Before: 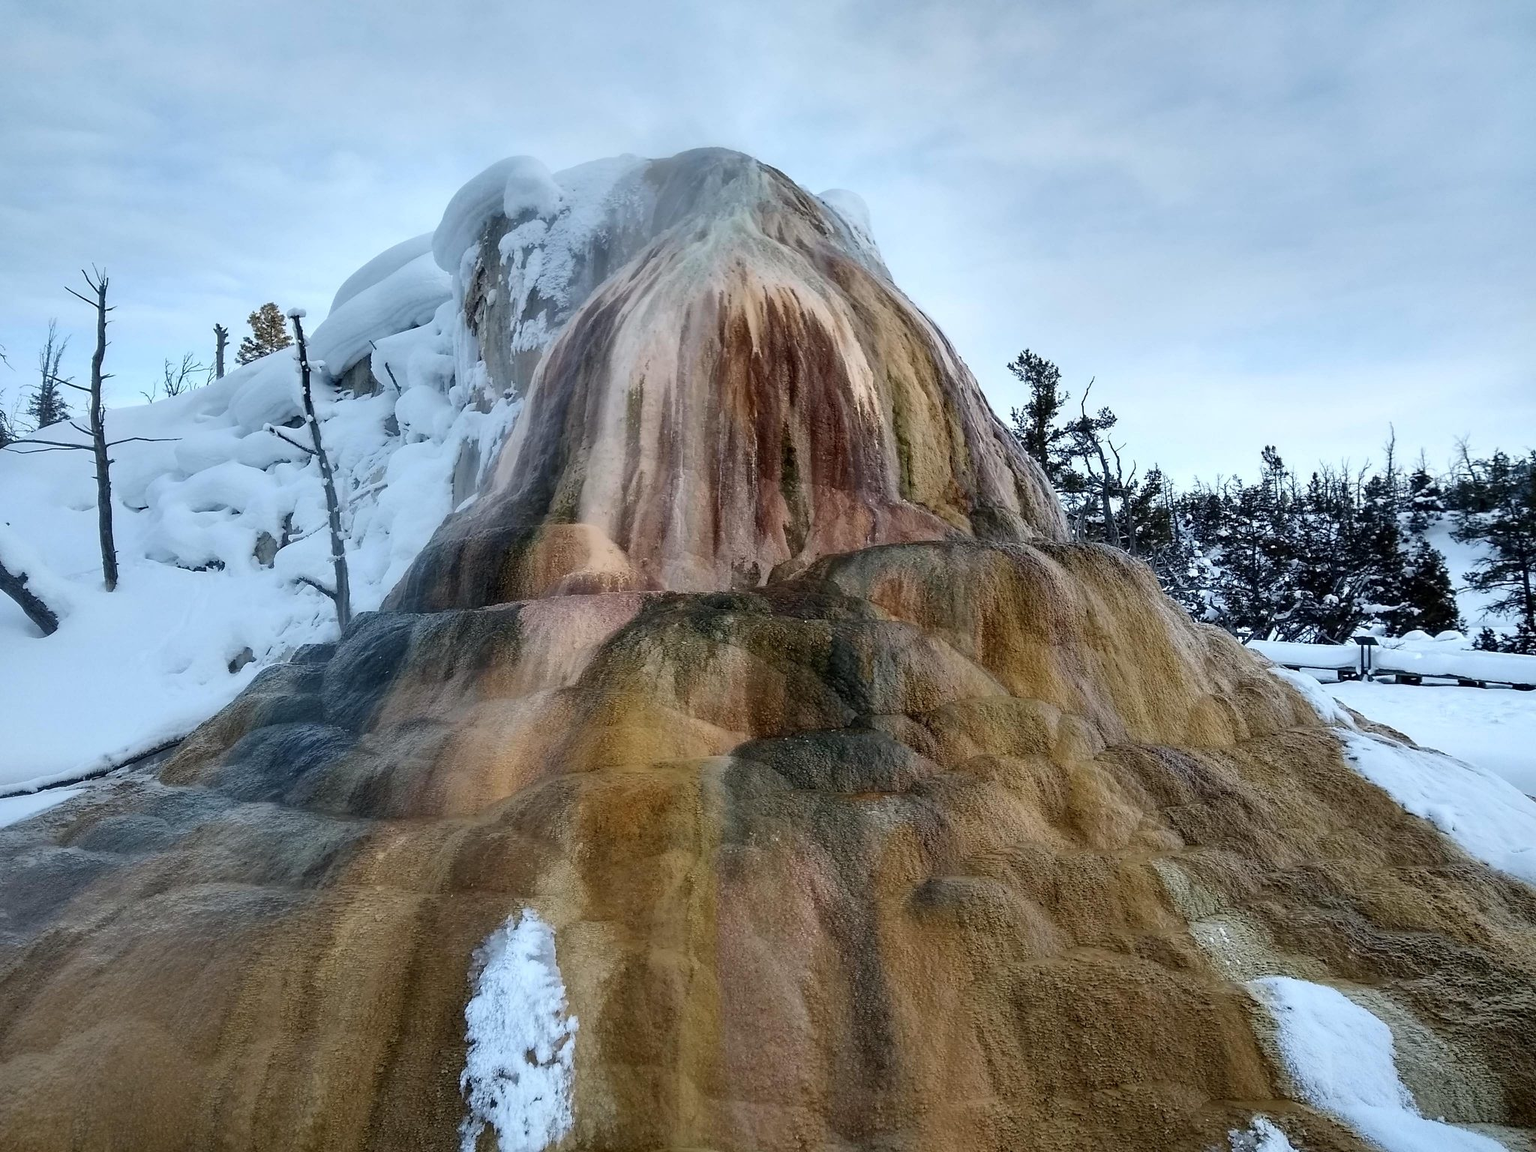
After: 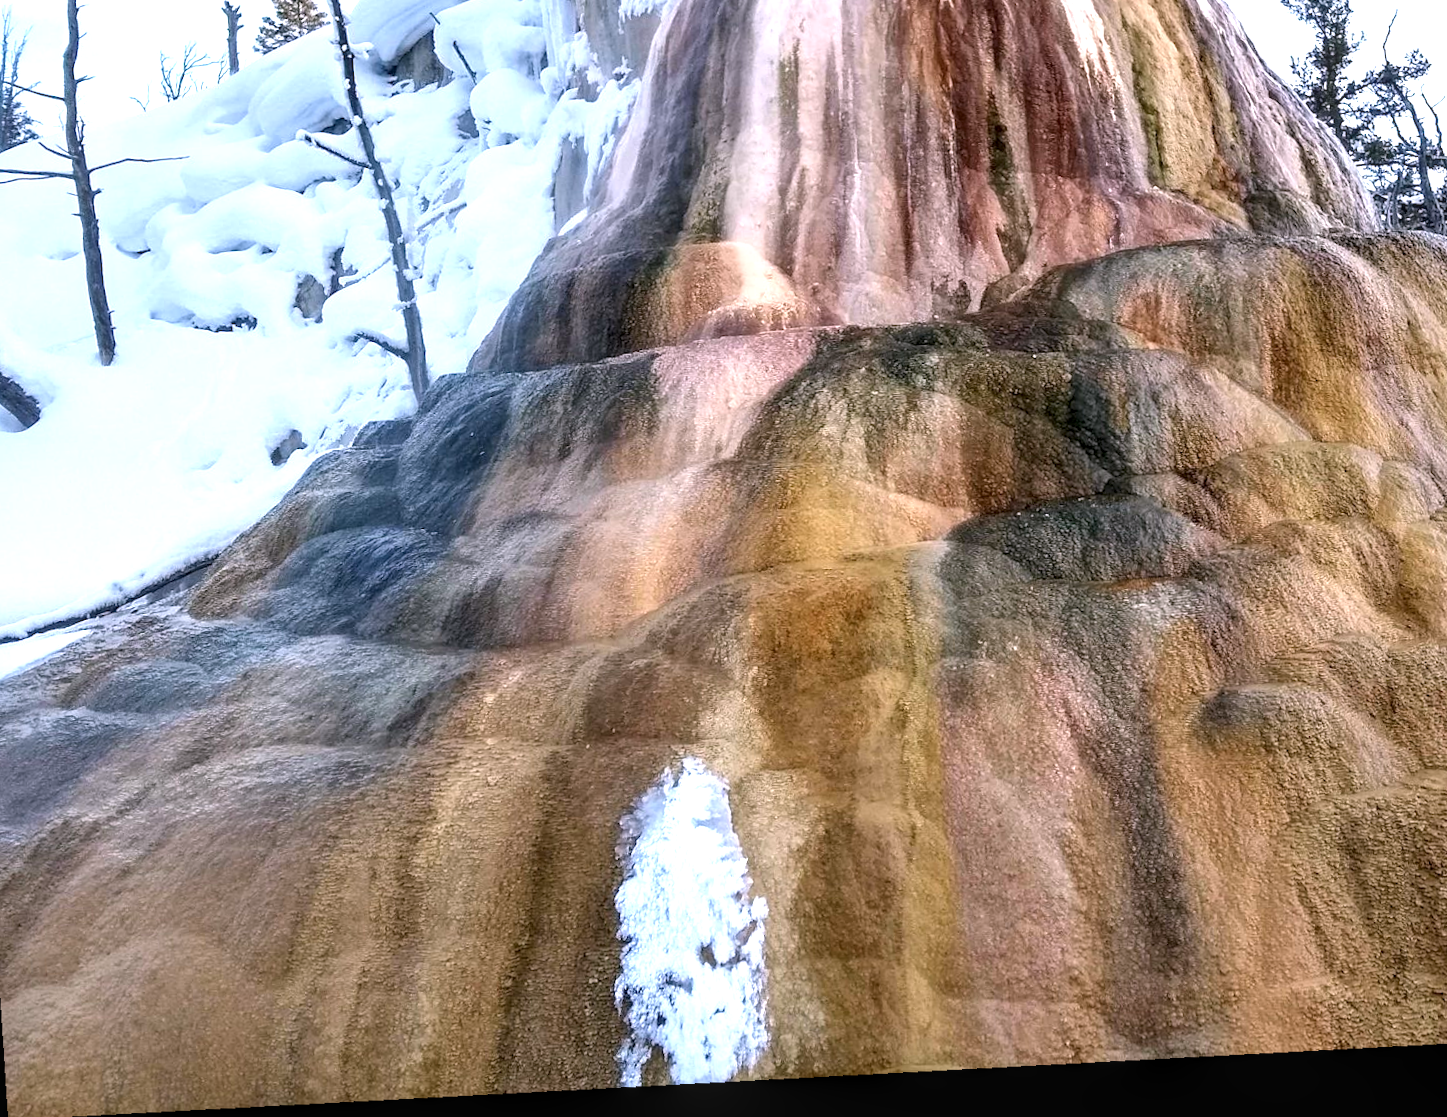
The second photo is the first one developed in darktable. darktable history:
crop and rotate: angle -0.82°, left 3.85%, top 31.828%, right 27.992%
rotate and perspective: rotation -4.2°, shear 0.006, automatic cropping off
exposure: black level correction 0, exposure 1 EV, compensate exposure bias true, compensate highlight preservation false
local contrast: on, module defaults
white balance: red 1.05, blue 1.072
